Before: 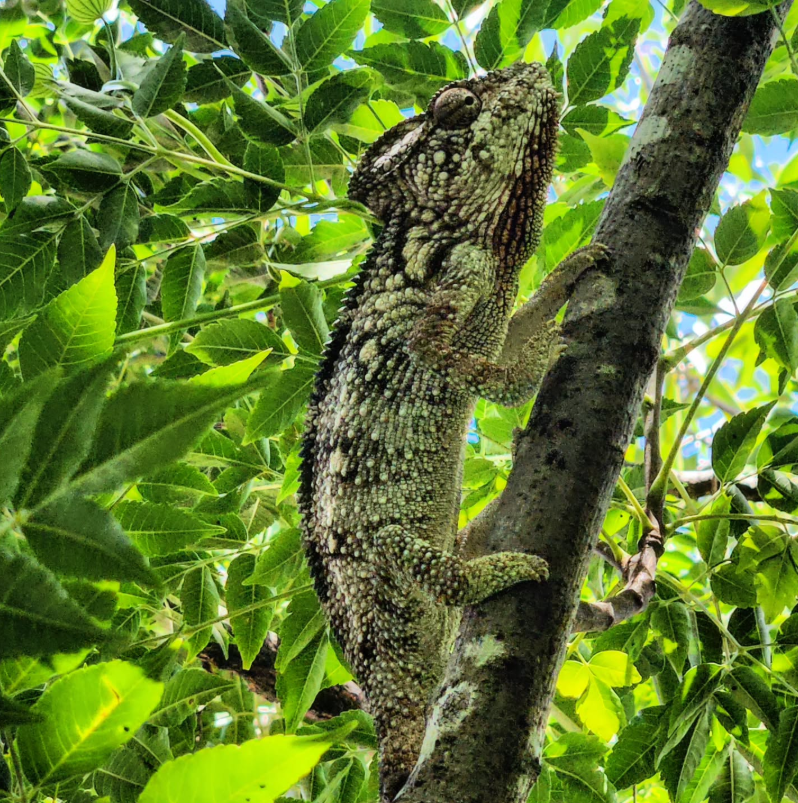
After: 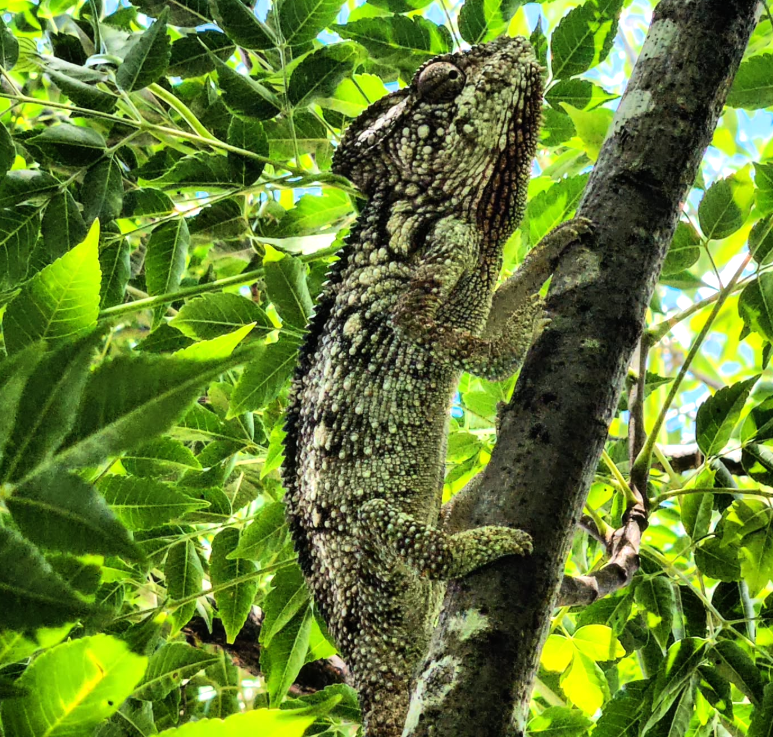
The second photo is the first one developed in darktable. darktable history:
crop: left 2.056%, top 3.251%, right 1.005%, bottom 4.932%
tone equalizer: -8 EV -0.428 EV, -7 EV -0.366 EV, -6 EV -0.295 EV, -5 EV -0.19 EV, -3 EV 0.212 EV, -2 EV 0.355 EV, -1 EV 0.393 EV, +0 EV 0.418 EV, edges refinement/feathering 500, mask exposure compensation -1.57 EV, preserve details no
